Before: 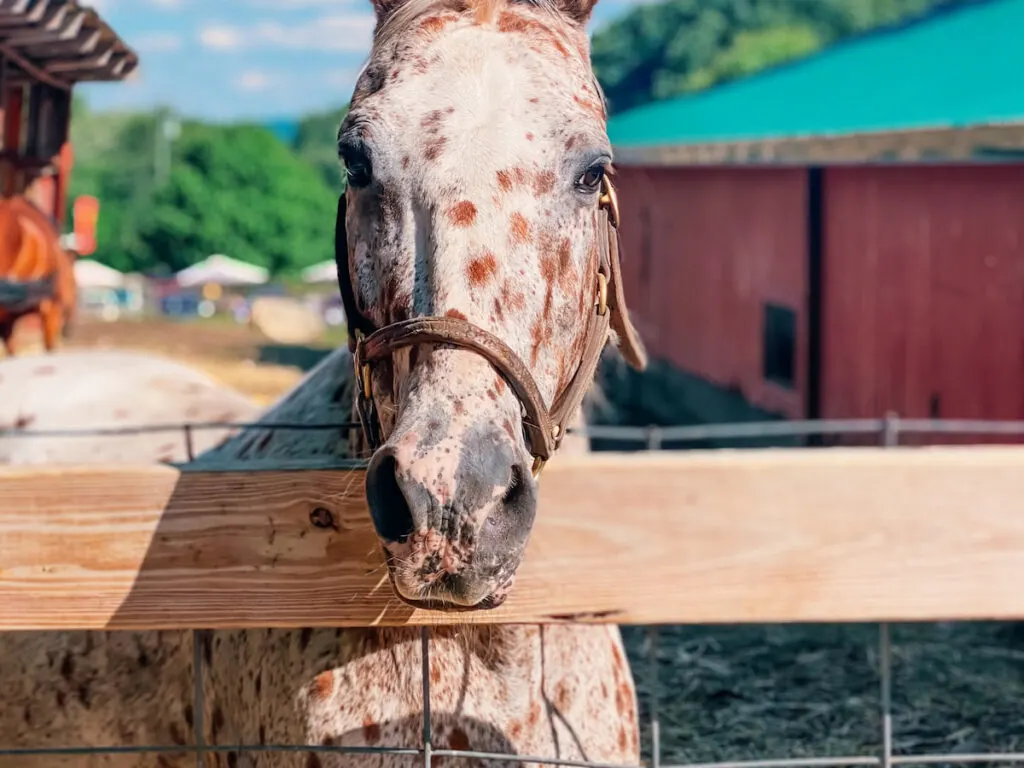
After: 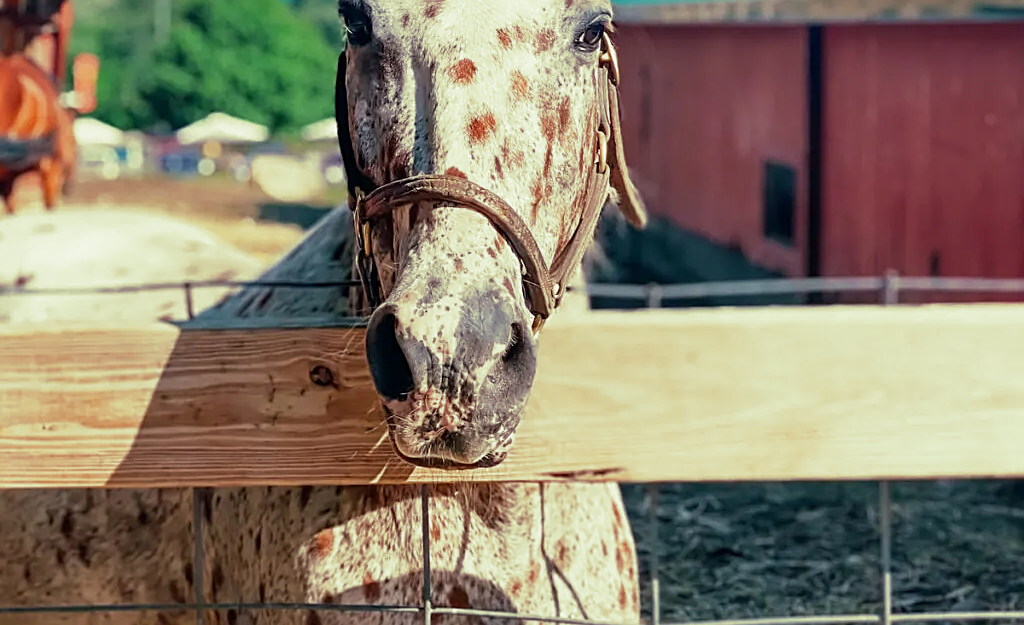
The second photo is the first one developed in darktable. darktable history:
split-toning: shadows › hue 290.82°, shadows › saturation 0.34, highlights › saturation 0.38, balance 0, compress 50%
crop and rotate: top 18.507%
sharpen: on, module defaults
tone equalizer: -7 EV 0.13 EV, smoothing diameter 25%, edges refinement/feathering 10, preserve details guided filter
